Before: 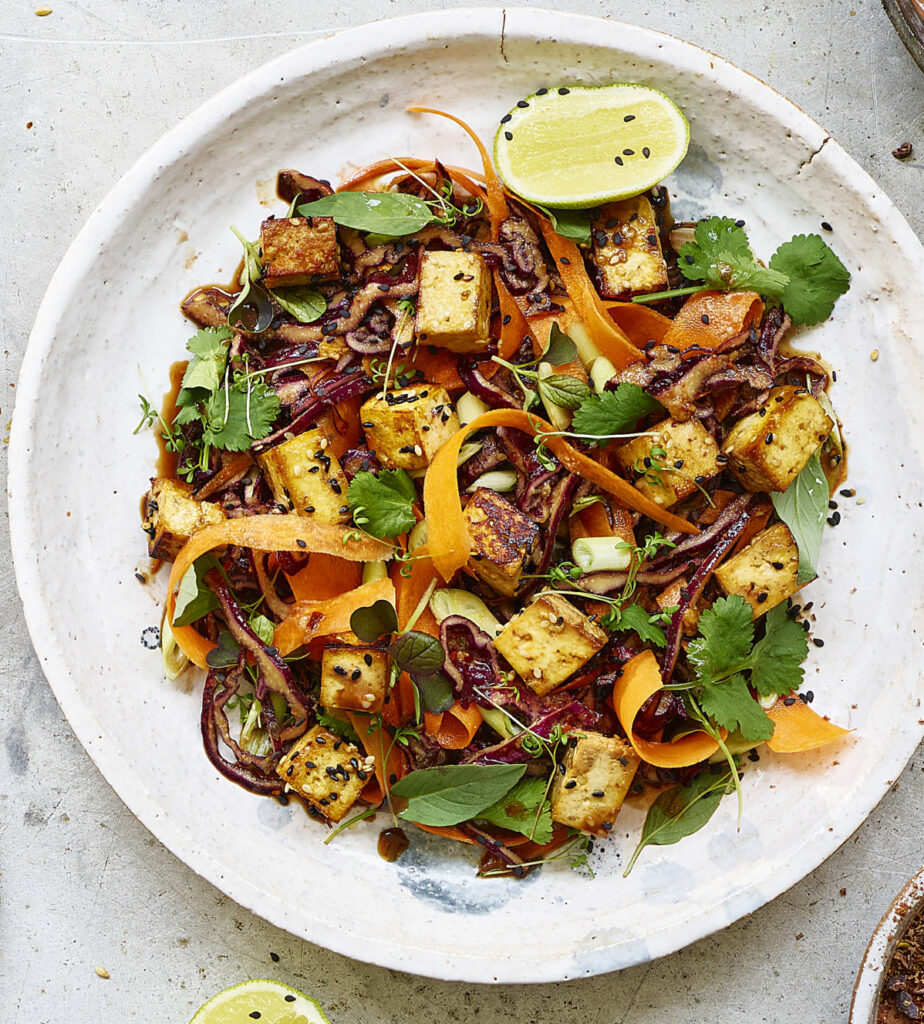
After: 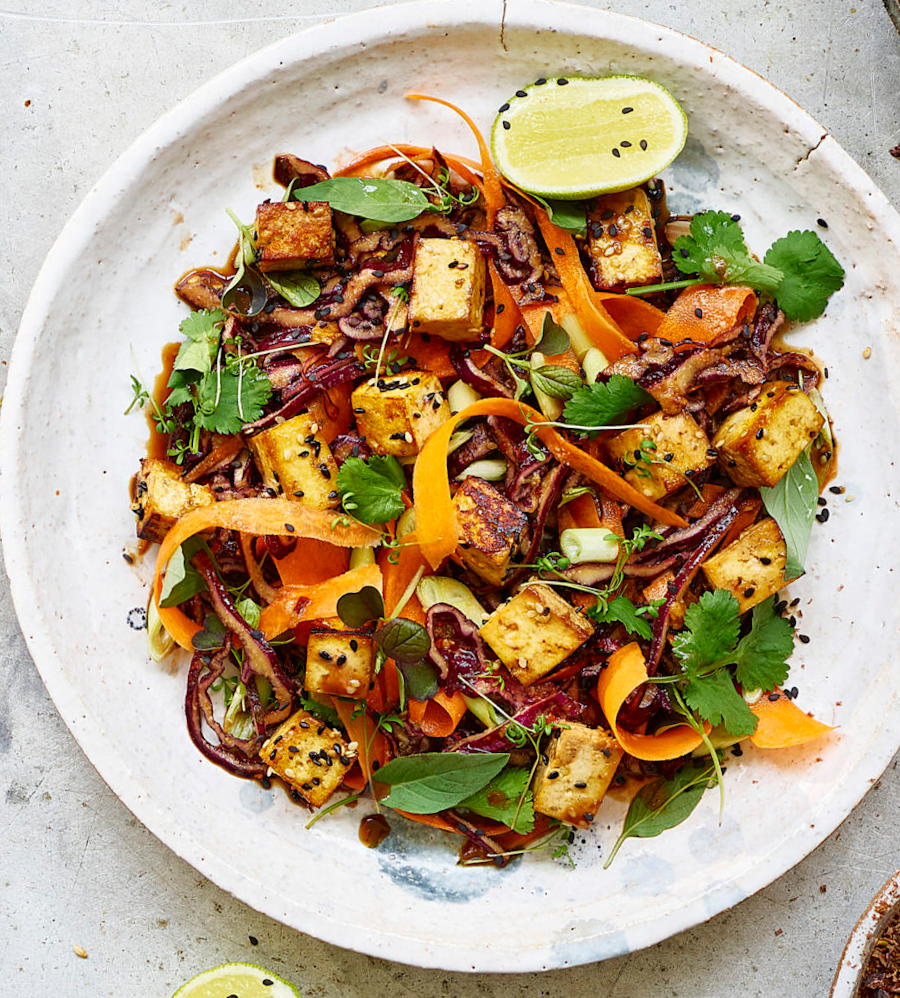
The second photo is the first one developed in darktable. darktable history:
crop and rotate: angle -1.33°
